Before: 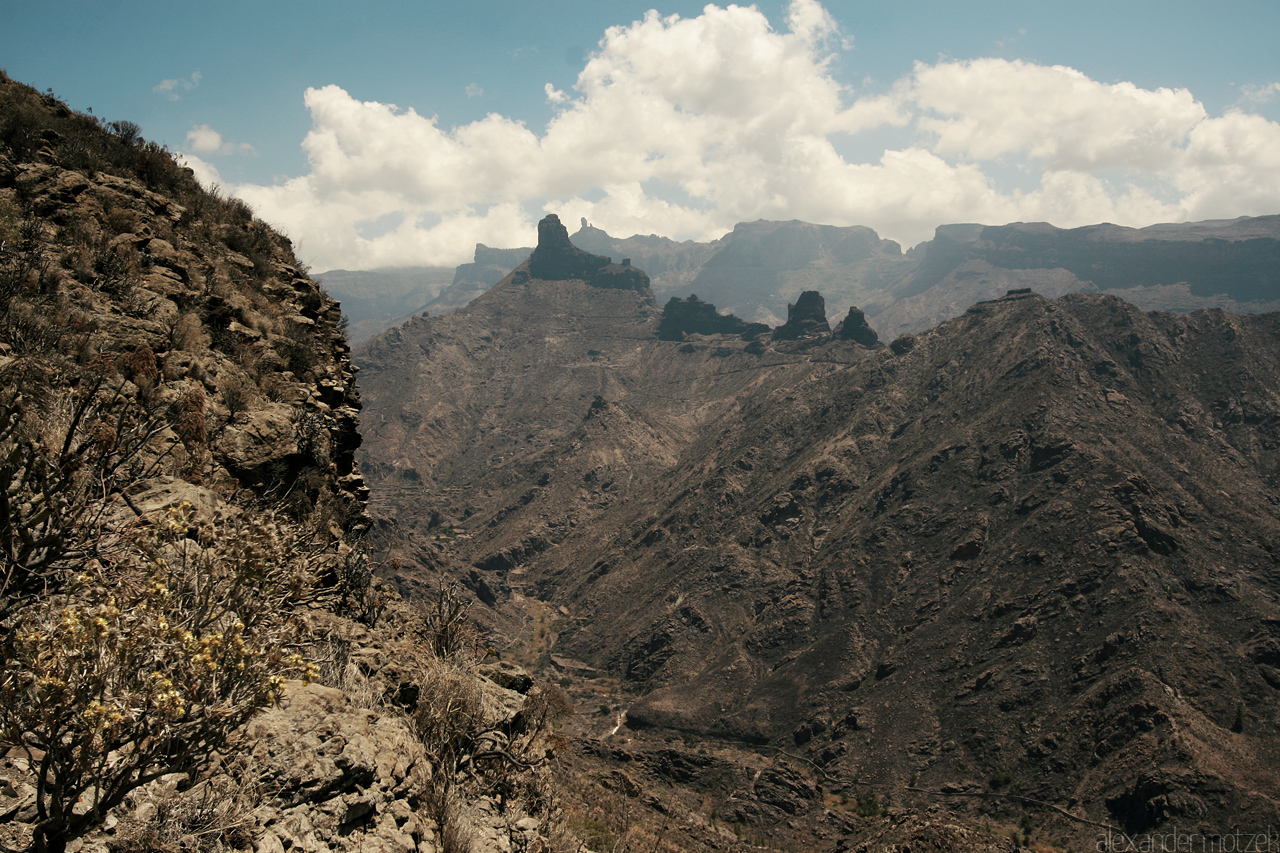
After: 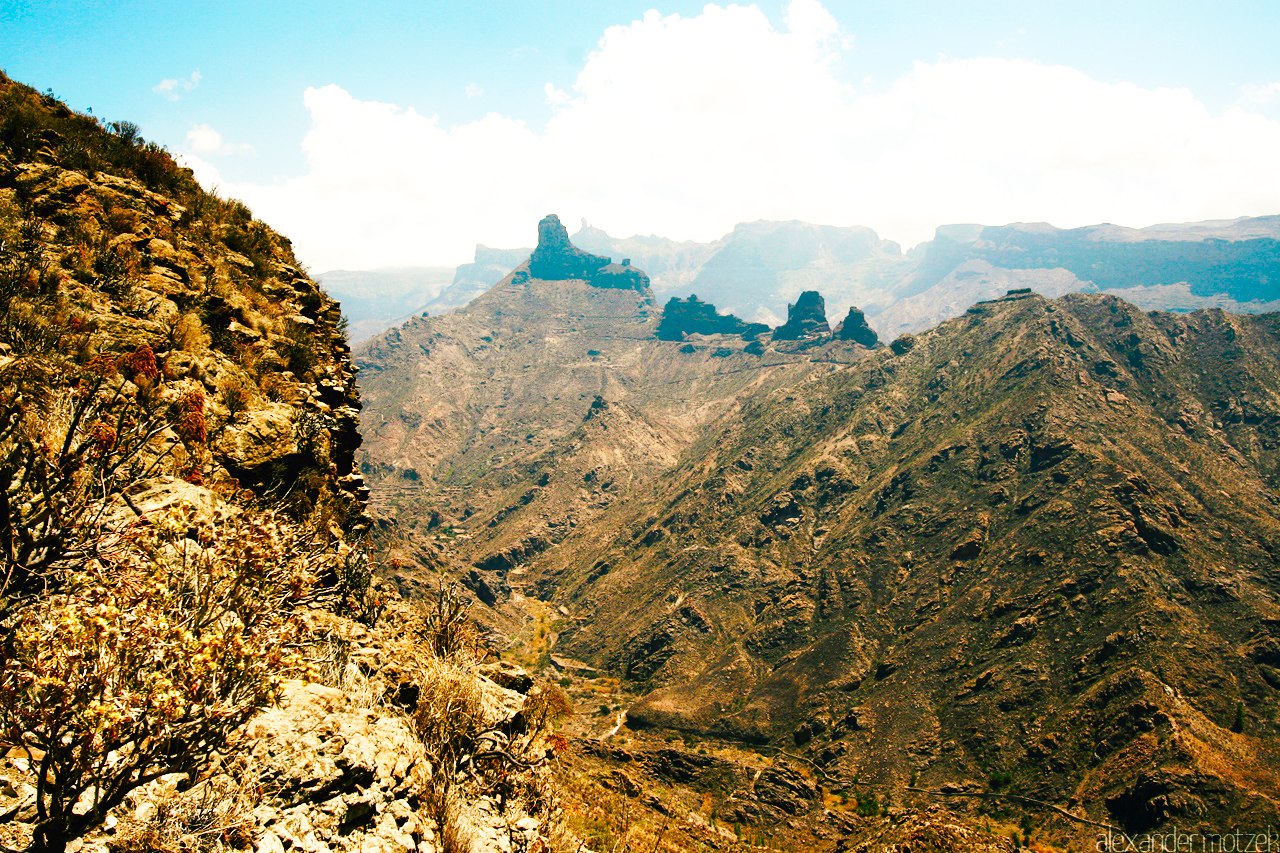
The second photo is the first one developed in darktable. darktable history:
base curve: curves: ch0 [(0, 0.003) (0.001, 0.002) (0.006, 0.004) (0.02, 0.022) (0.048, 0.086) (0.094, 0.234) (0.162, 0.431) (0.258, 0.629) (0.385, 0.8) (0.548, 0.918) (0.751, 0.988) (1, 1)], preserve colors none
color balance rgb: perceptual saturation grading › global saturation 25%, perceptual saturation grading › highlights -50%, perceptual saturation grading › shadows 30%, perceptual brilliance grading › global brilliance 12%, global vibrance 20%
contrast brightness saturation: saturation 0.5
